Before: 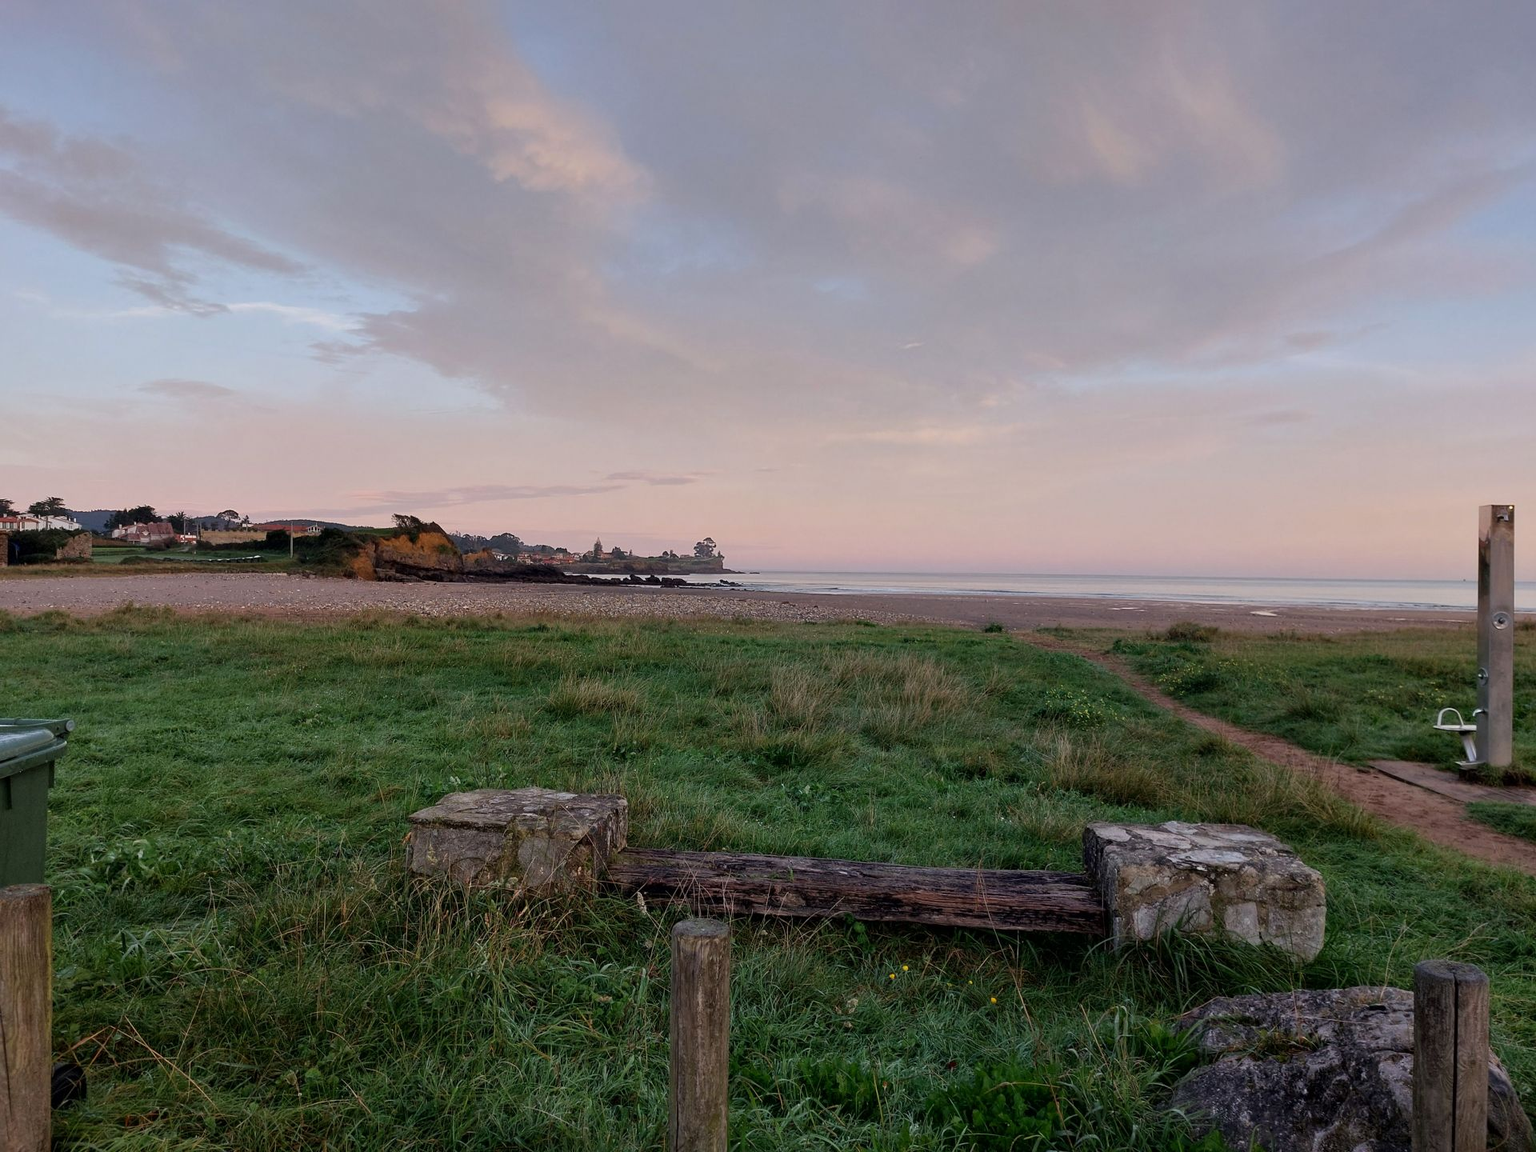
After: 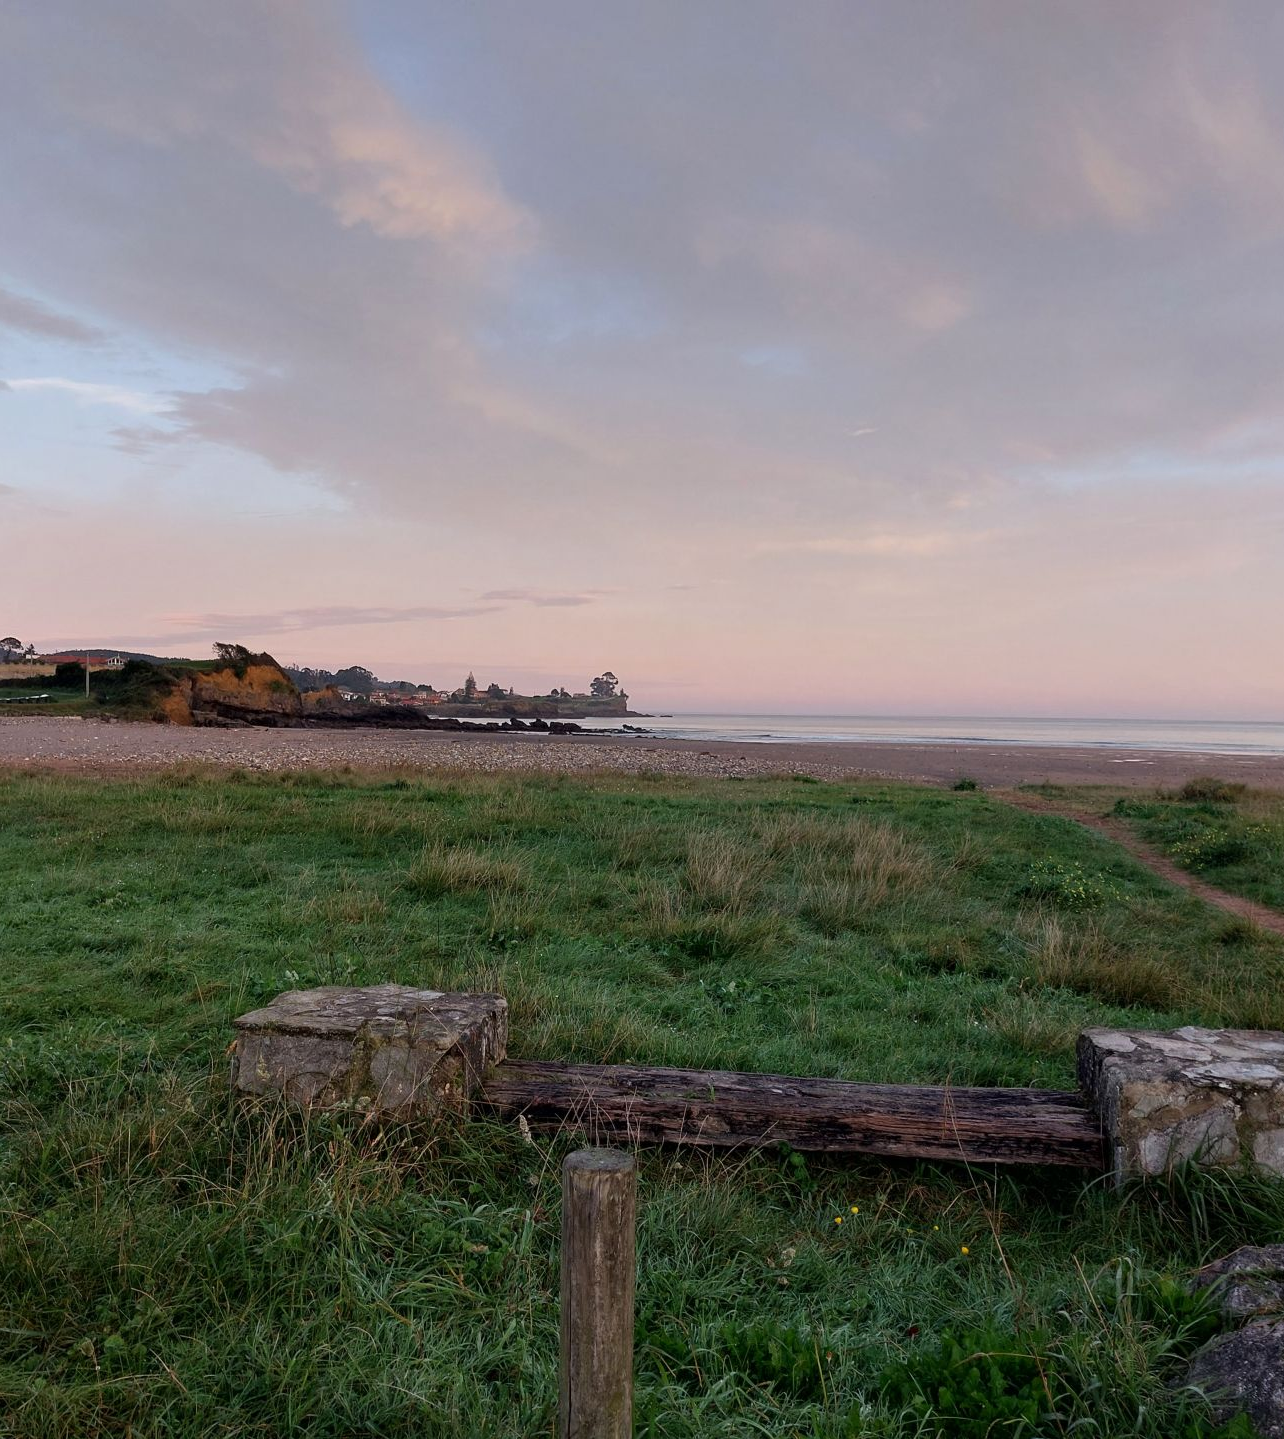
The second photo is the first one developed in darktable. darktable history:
shadows and highlights: shadows -1.67, highlights 40.11
crop and rotate: left 14.46%, right 18.651%
